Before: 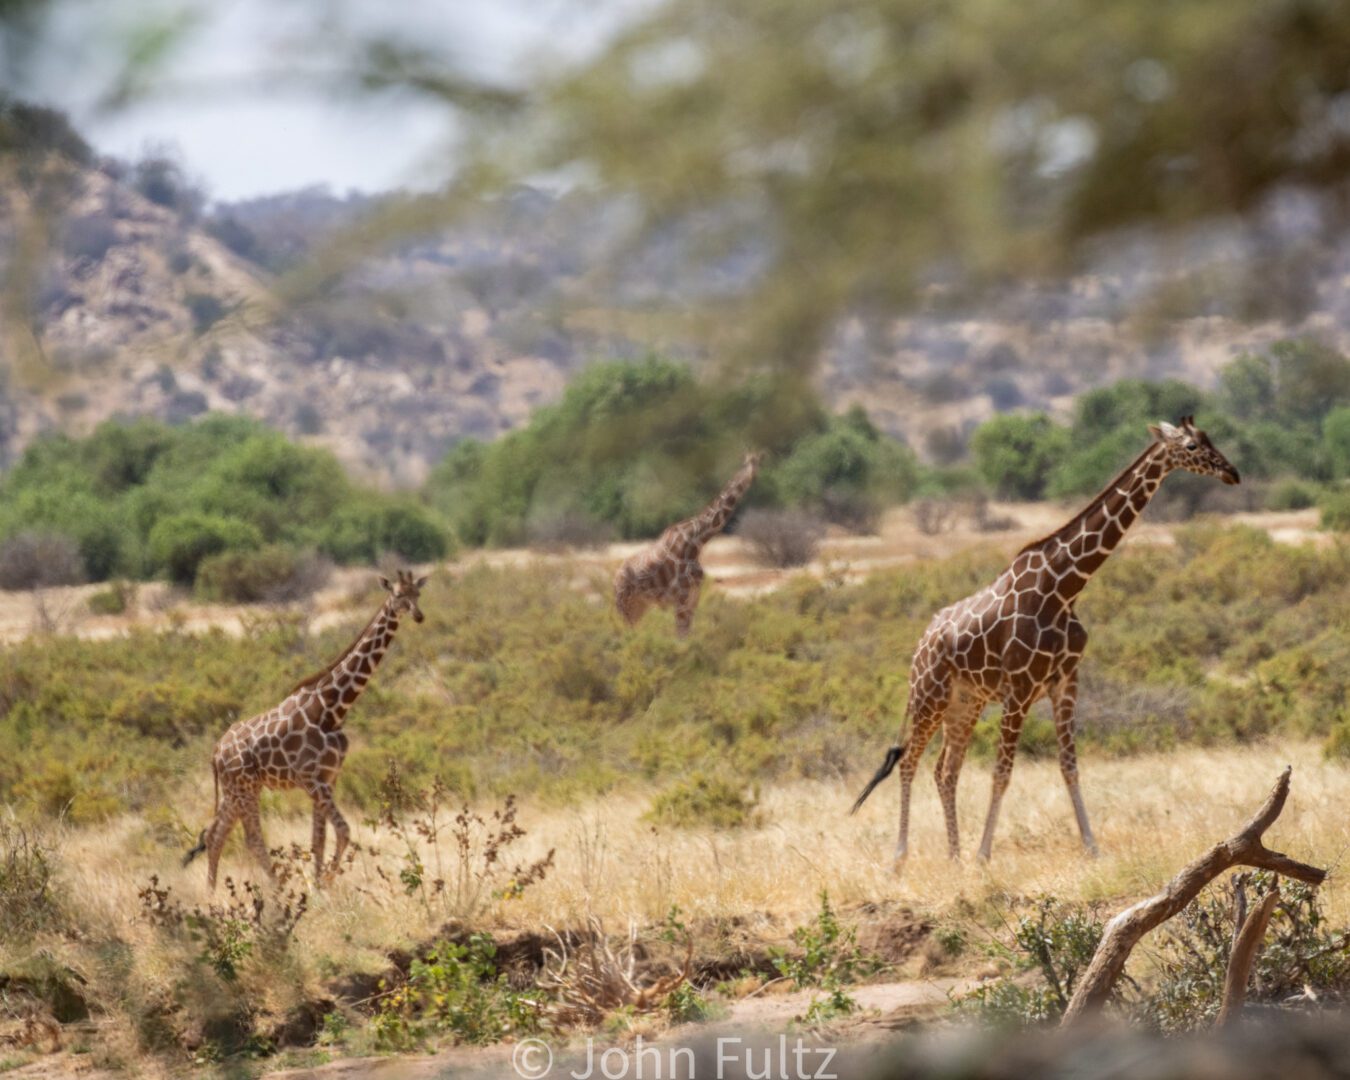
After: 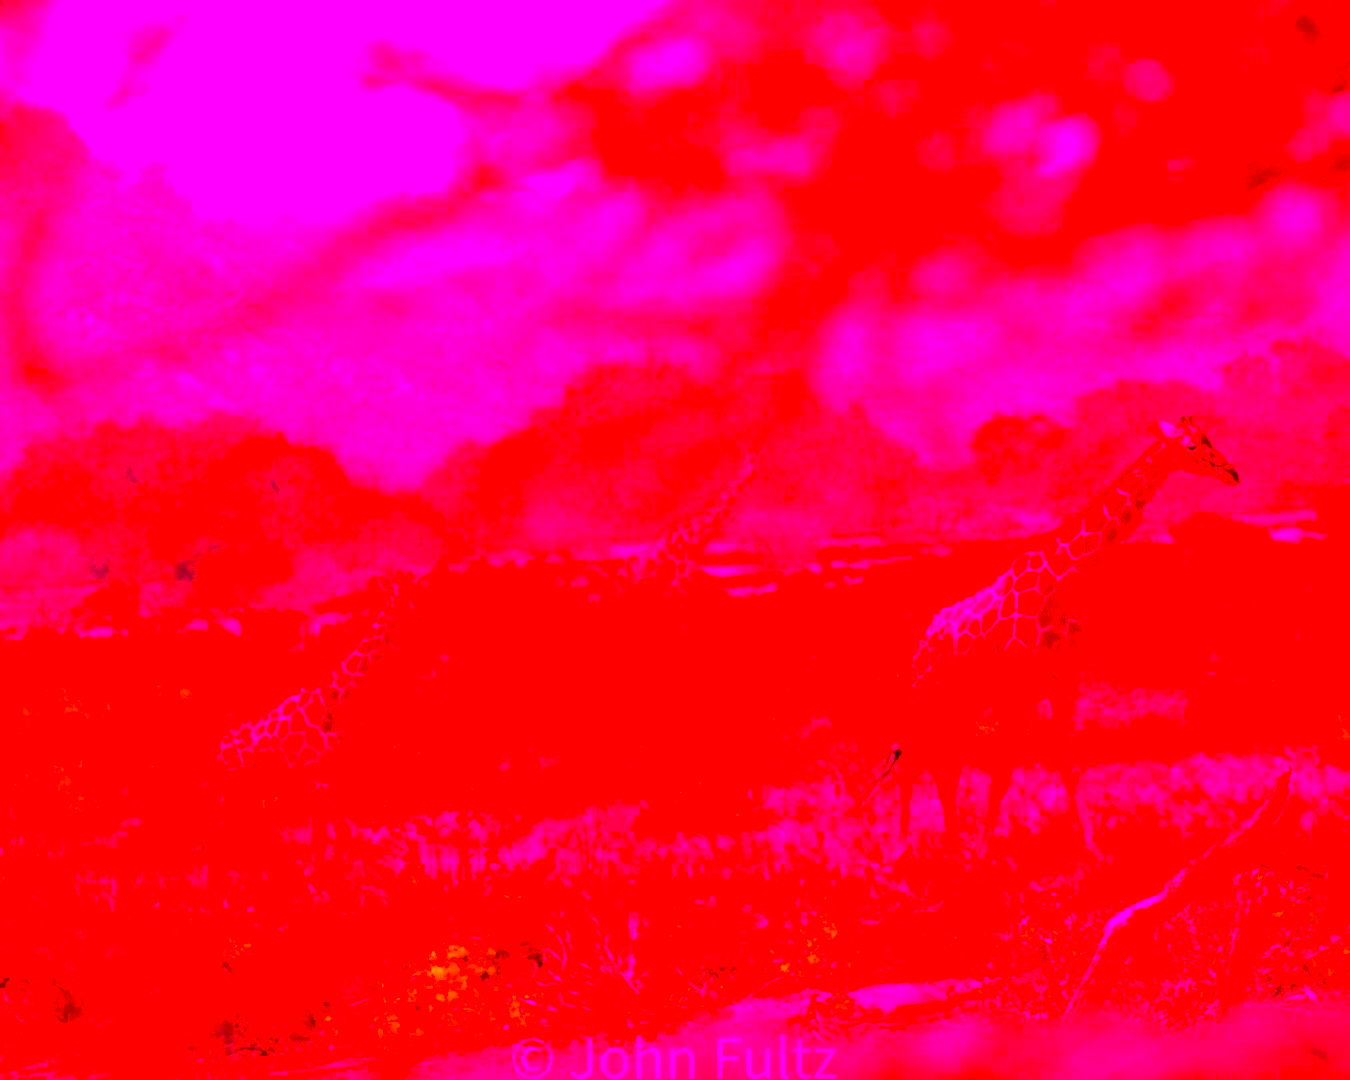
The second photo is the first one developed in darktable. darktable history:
color correction: highlights a* -0.95, highlights b* 4.5, shadows a* 3.55
white balance: red 4.26, blue 1.802
color balance rgb: linear chroma grading › global chroma 15%, perceptual saturation grading › global saturation 30%
